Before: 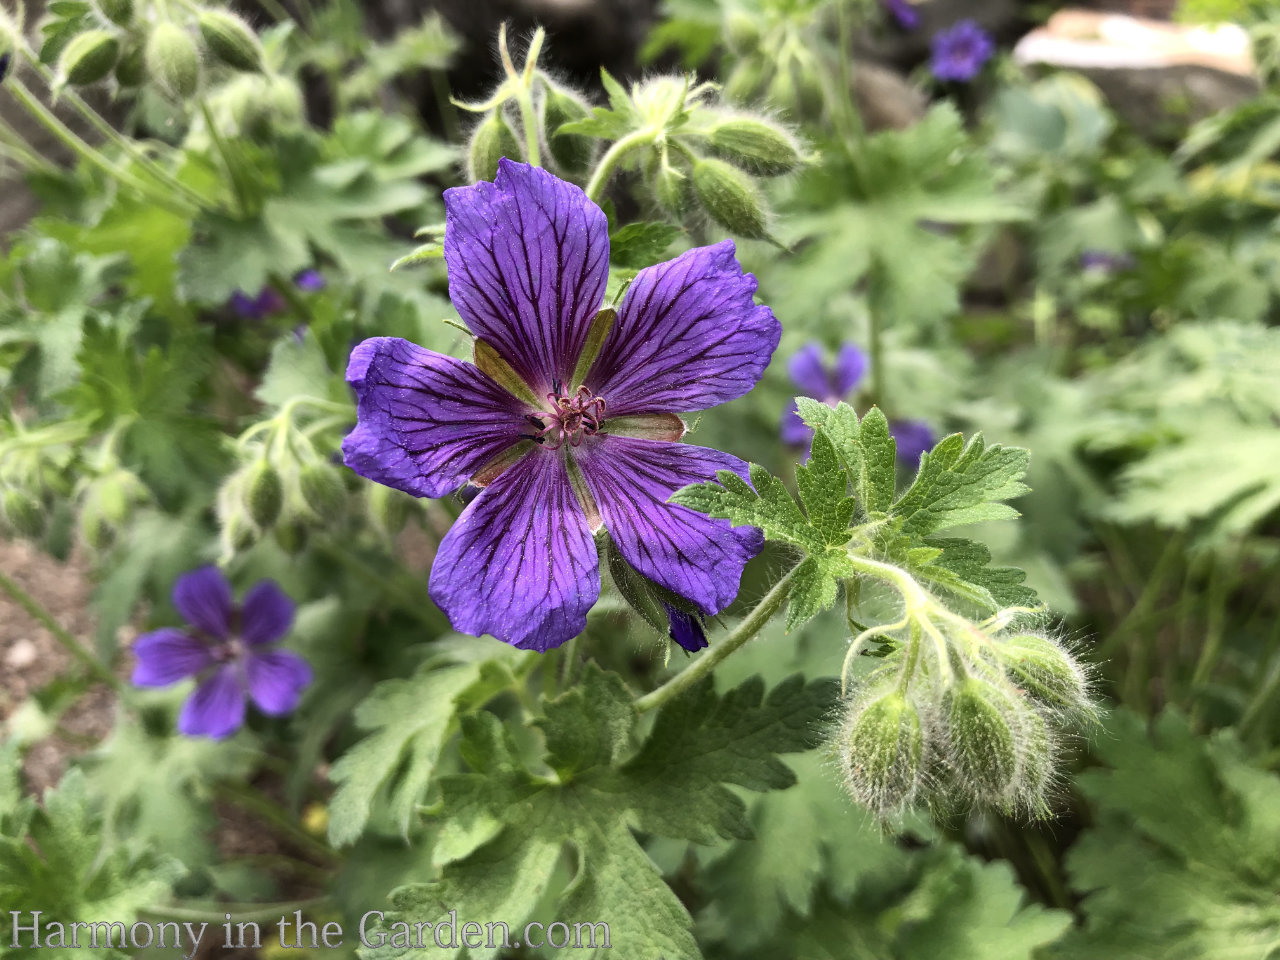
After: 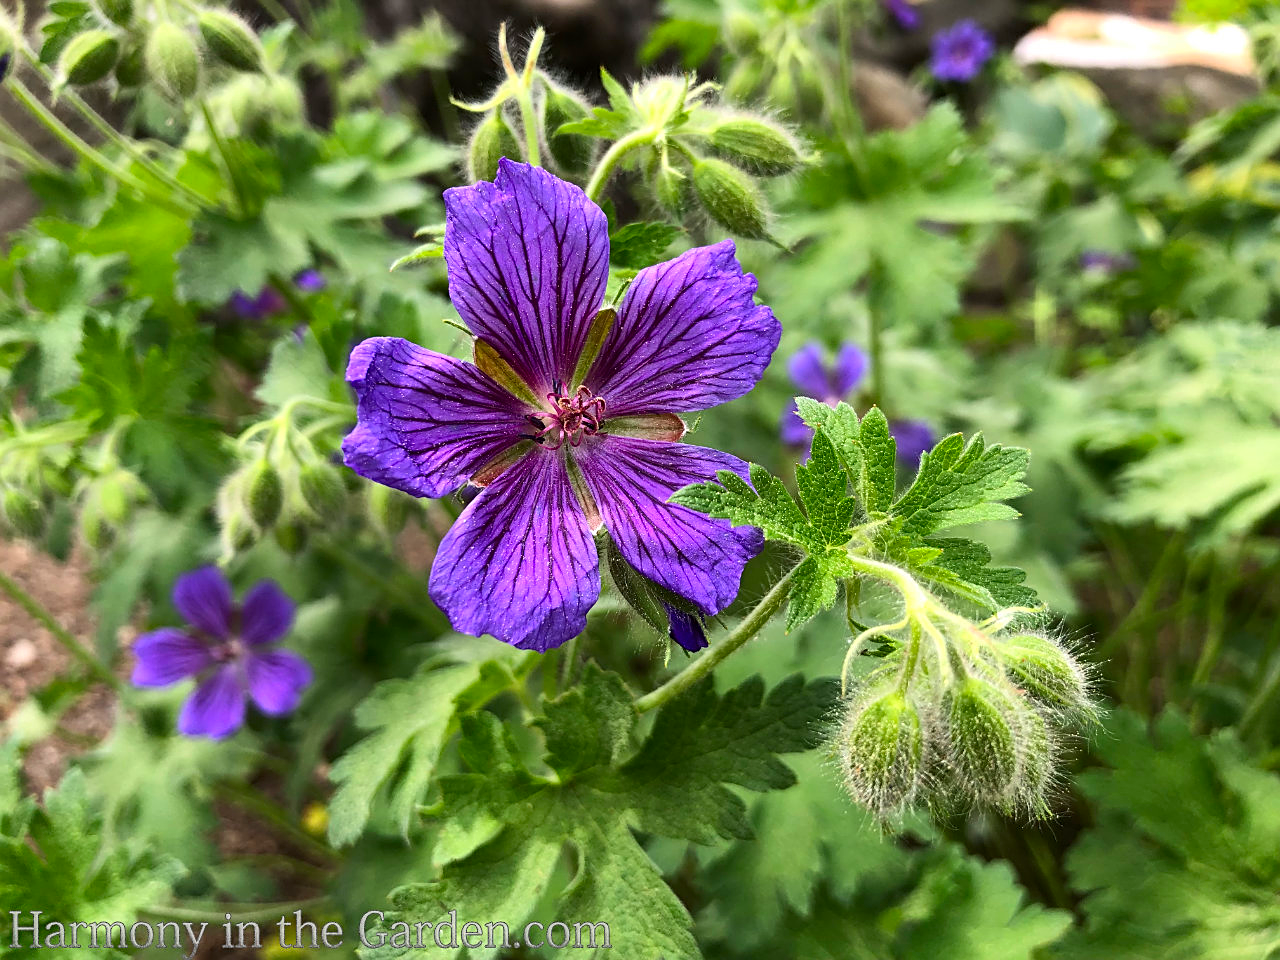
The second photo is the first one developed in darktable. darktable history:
sharpen: on, module defaults
shadows and highlights: shadows 32.36, highlights -32.83, soften with gaussian
contrast brightness saturation: contrast 0.086, saturation 0.265
